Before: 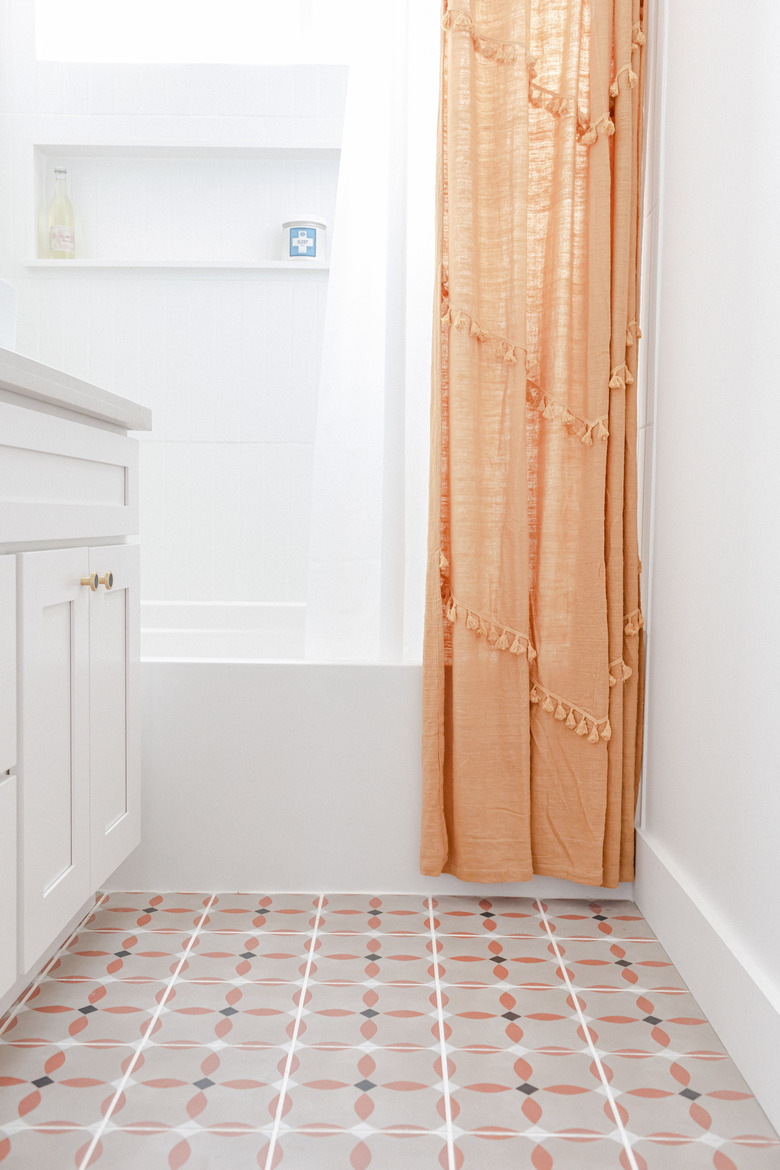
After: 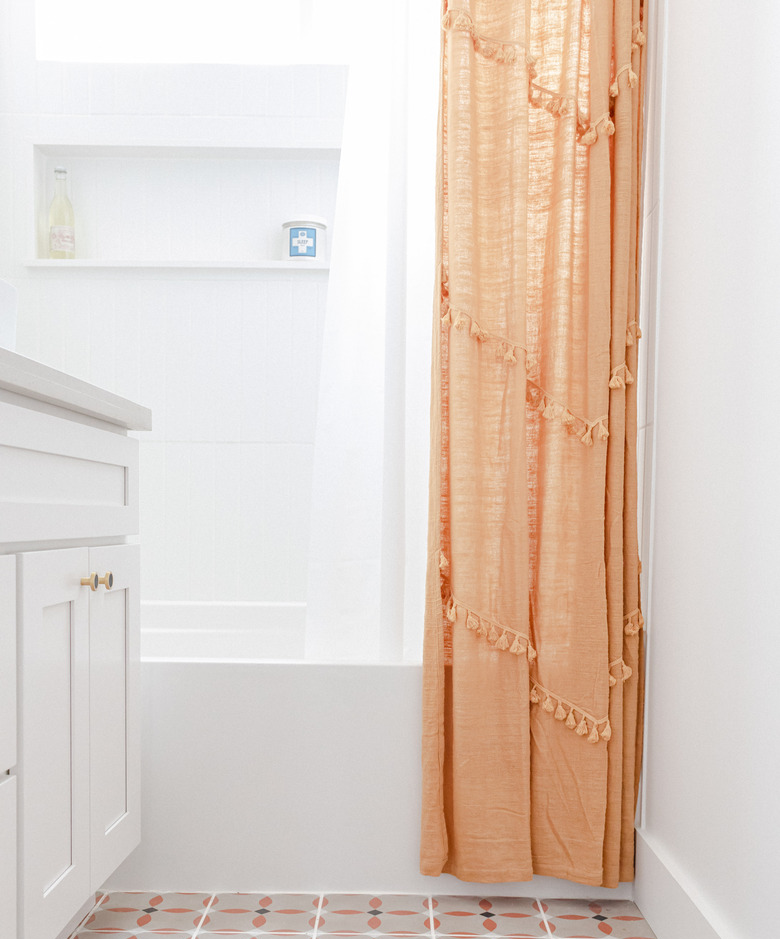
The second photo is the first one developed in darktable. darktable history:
crop: bottom 19.716%
